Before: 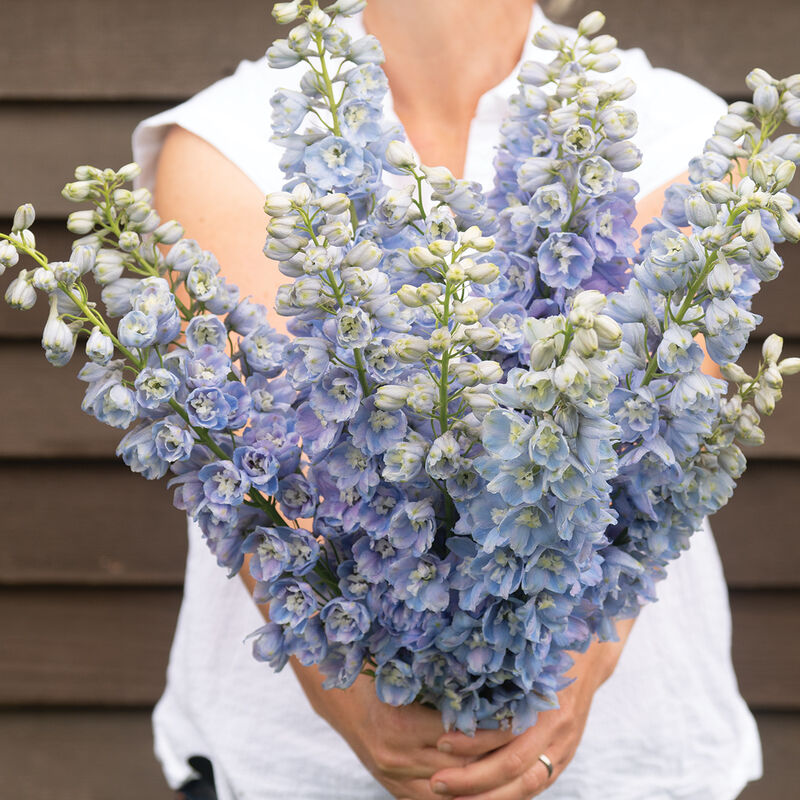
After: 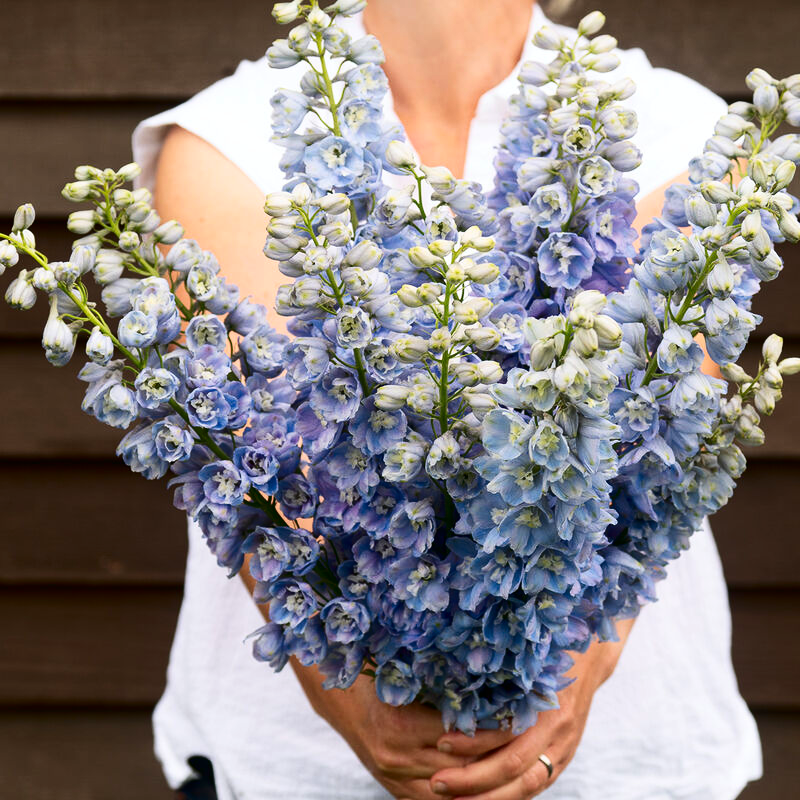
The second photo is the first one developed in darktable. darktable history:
color correction: highlights a* -0.218, highlights b* -0.101
contrast brightness saturation: contrast 0.215, brightness -0.182, saturation 0.239
